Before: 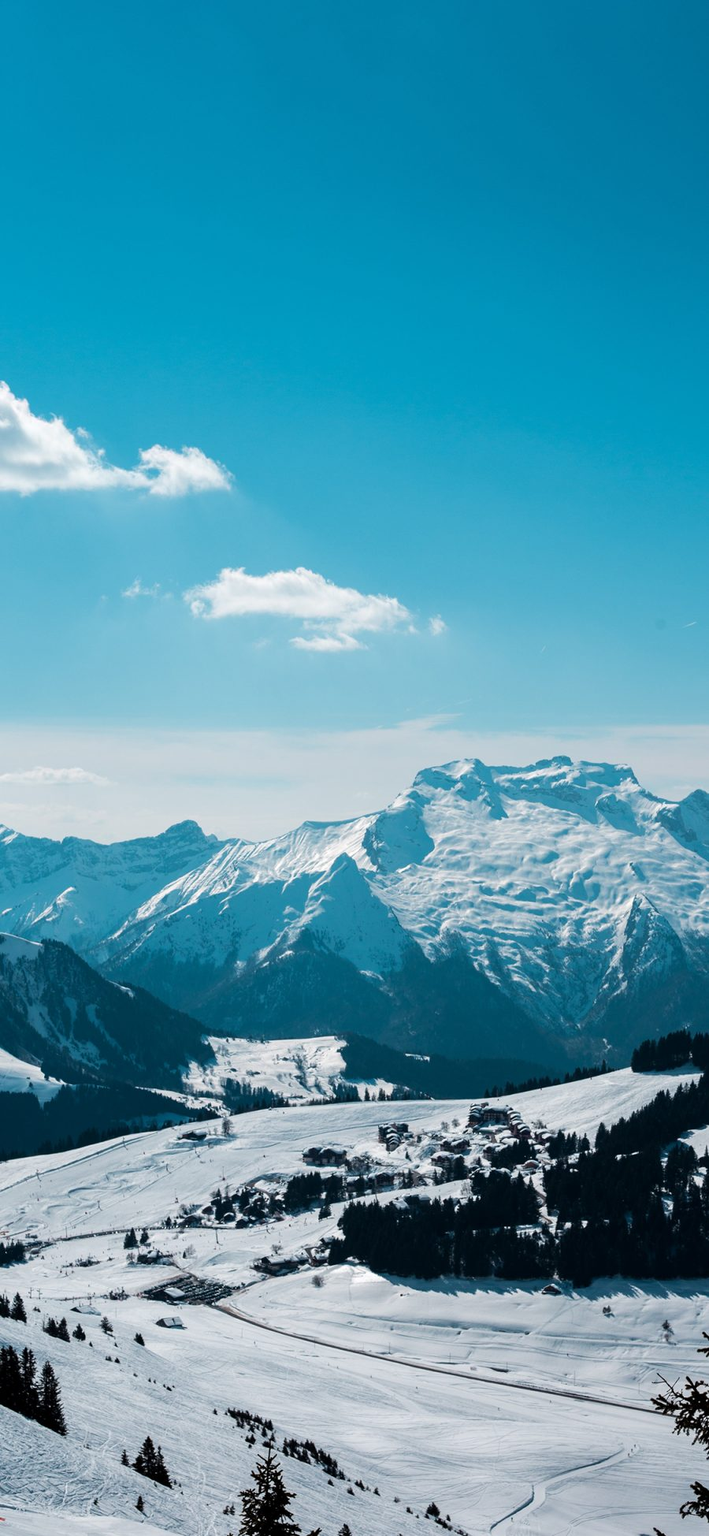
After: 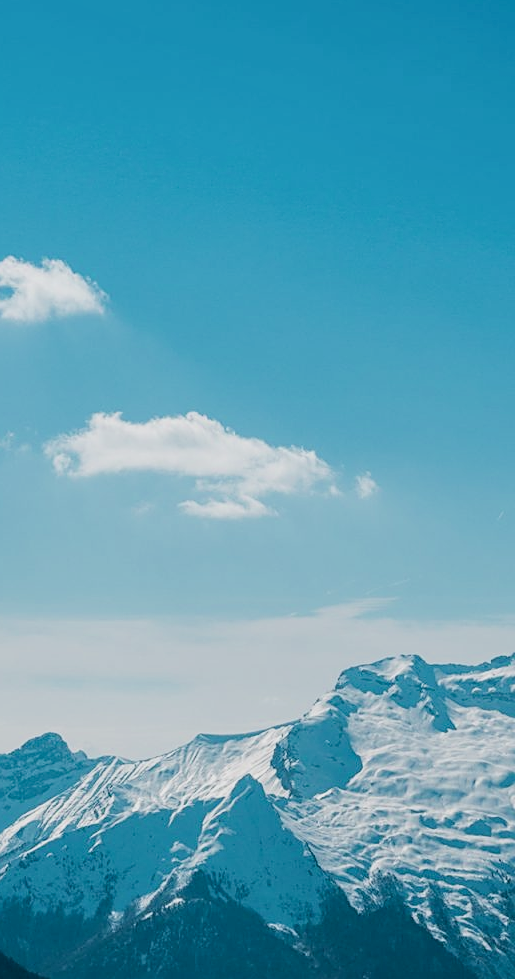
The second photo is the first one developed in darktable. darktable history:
local contrast: detail 130%
sharpen: on, module defaults
filmic rgb: black relative exposure -7.65 EV, white relative exposure 4.56 EV, hardness 3.61, contrast 1.054
crop: left 21.103%, top 15.806%, right 21.609%, bottom 33.926%
